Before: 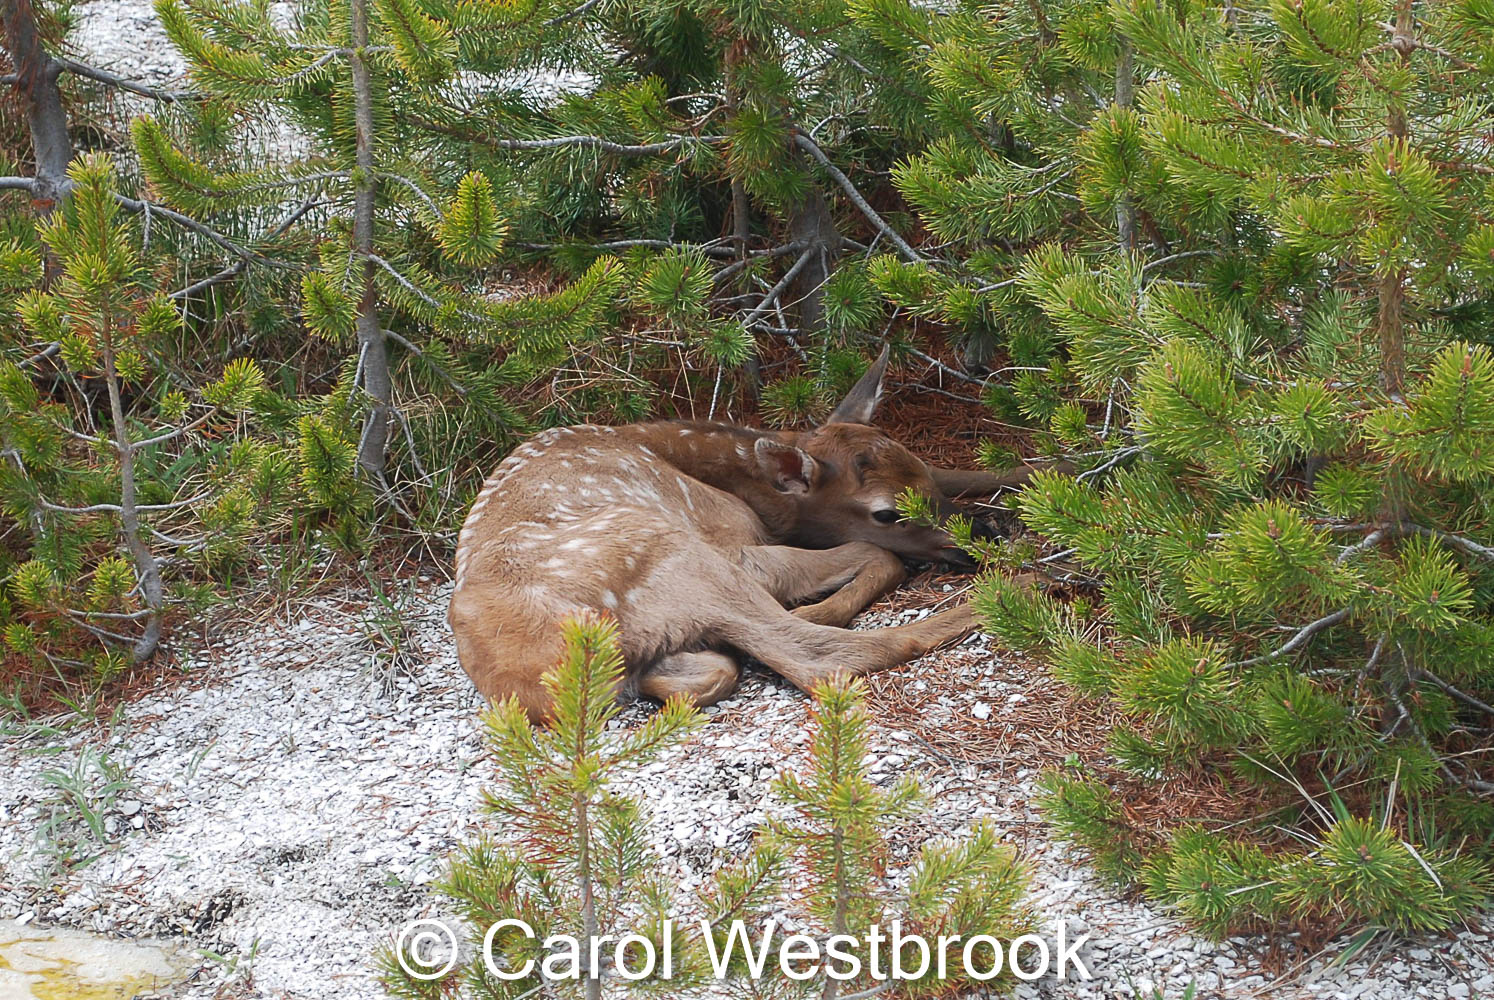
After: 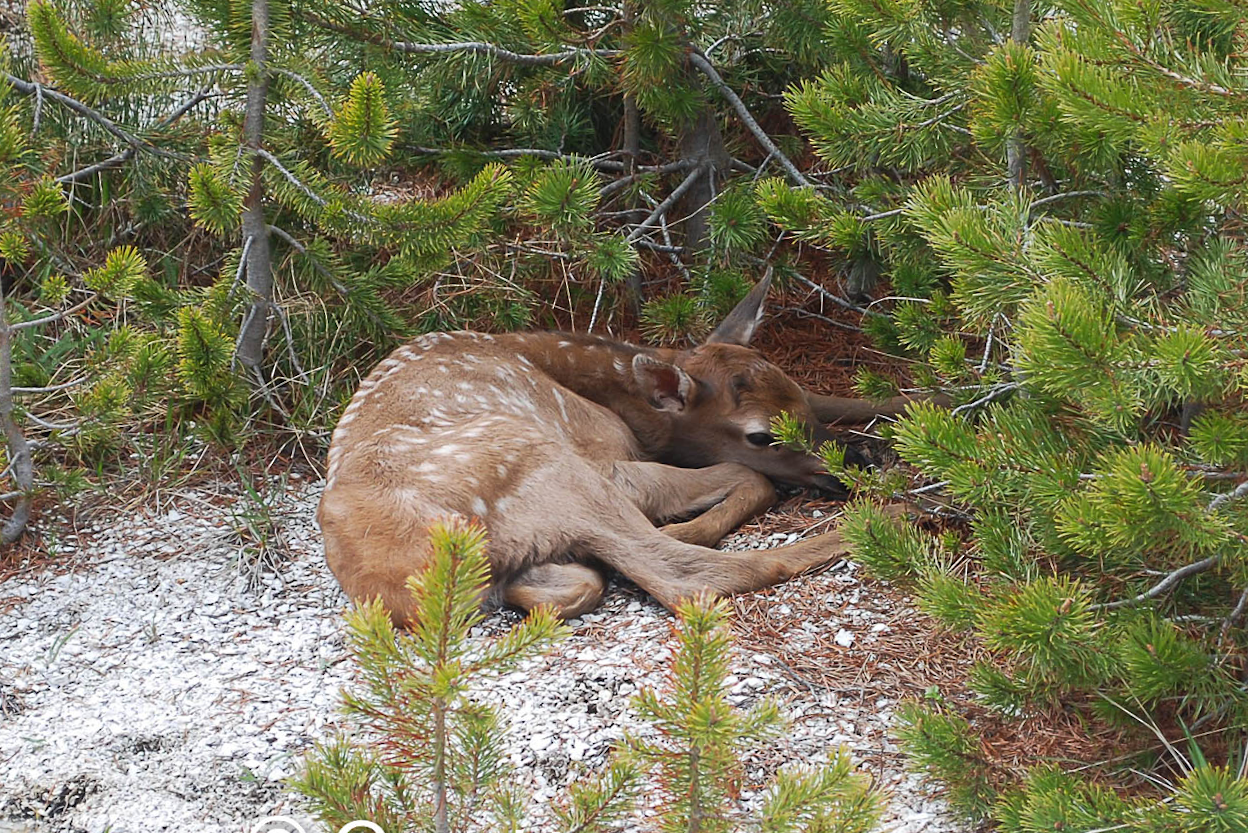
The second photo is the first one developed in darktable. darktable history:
crop and rotate: angle -3.14°, left 5.057%, top 5.183%, right 4.677%, bottom 4.72%
sharpen: radius 2.934, amount 0.865, threshold 47.522
